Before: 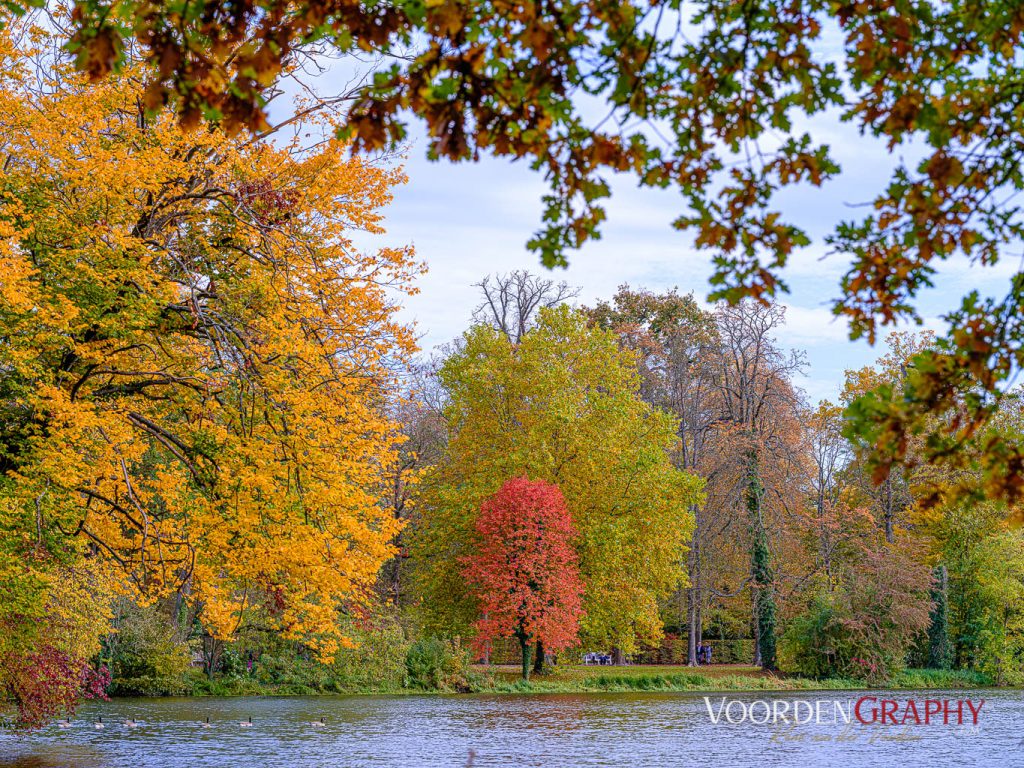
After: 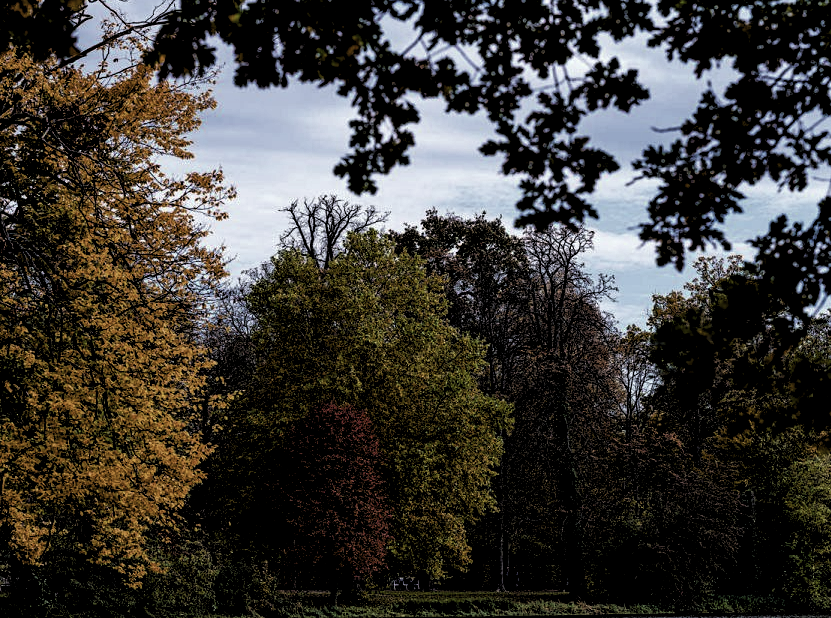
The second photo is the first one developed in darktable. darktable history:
crop: left 18.825%, top 9.886%, right 0%, bottom 9.639%
color balance rgb: perceptual saturation grading › global saturation 20%, perceptual saturation grading › highlights -50.326%, perceptual saturation grading › shadows 30.465%, perceptual brilliance grading › mid-tones 10.479%, perceptual brilliance grading › shadows 14.481%, global vibrance 20%
levels: levels [0.514, 0.759, 1]
haze removal: compatibility mode true, adaptive false
